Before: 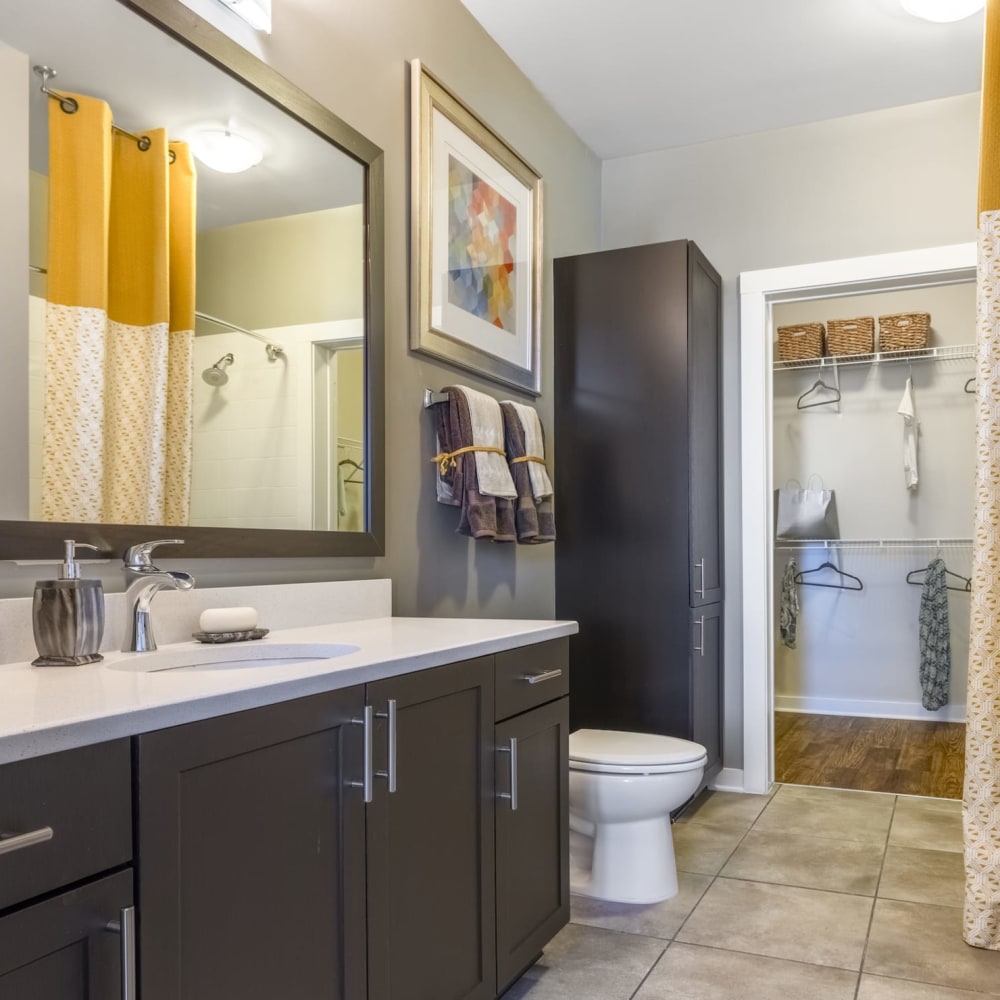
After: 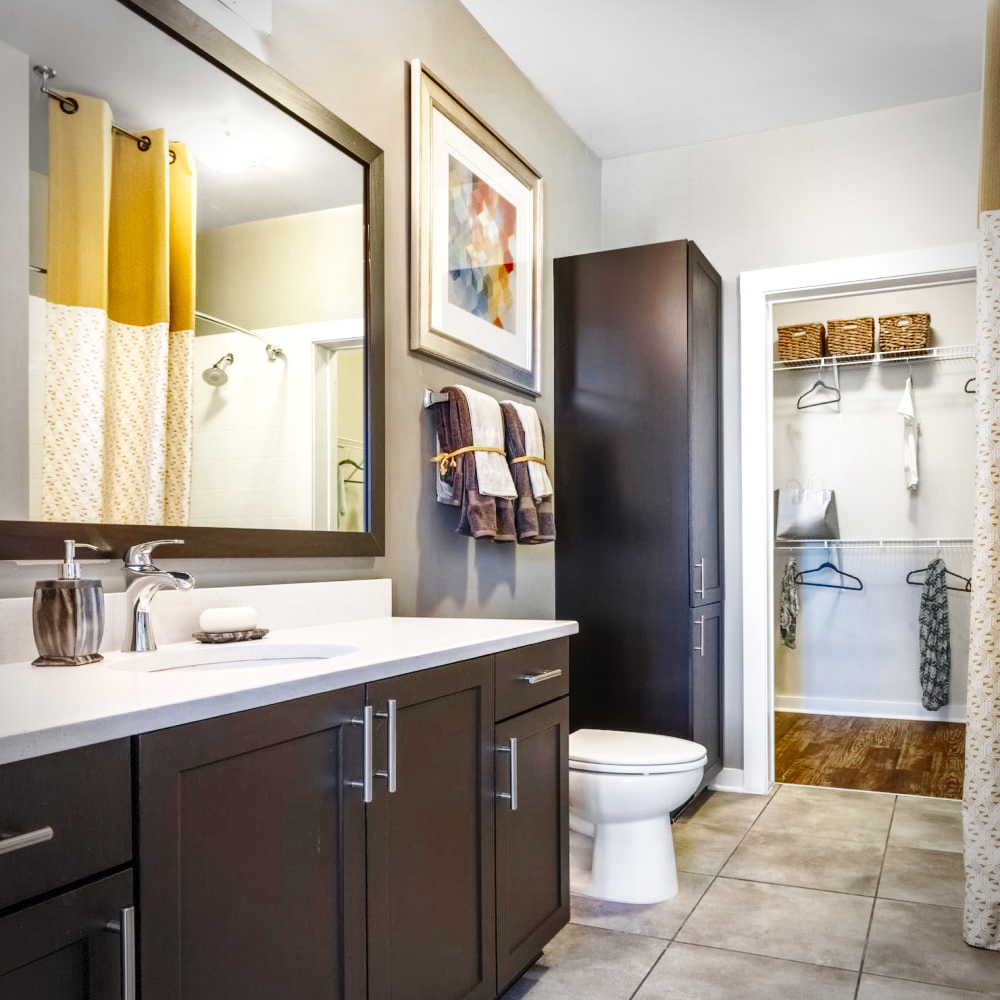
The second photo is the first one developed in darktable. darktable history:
exposure: exposure 0.297 EV, compensate highlight preservation false
shadows and highlights: shadows 11.3, white point adjustment 1.12, soften with gaussian
base curve: curves: ch0 [(0, 0) (0.032, 0.025) (0.121, 0.166) (0.206, 0.329) (0.605, 0.79) (1, 1)], preserve colors none
vignetting: dithering 8-bit output
color zones: curves: ch0 [(0, 0.5) (0.125, 0.4) (0.25, 0.5) (0.375, 0.4) (0.5, 0.4) (0.625, 0.35) (0.75, 0.35) (0.875, 0.5)]; ch1 [(0, 0.35) (0.125, 0.45) (0.25, 0.35) (0.375, 0.35) (0.5, 0.35) (0.625, 0.35) (0.75, 0.45) (0.875, 0.35)]; ch2 [(0, 0.6) (0.125, 0.5) (0.25, 0.5) (0.375, 0.6) (0.5, 0.6) (0.625, 0.5) (0.75, 0.5) (0.875, 0.5)]
